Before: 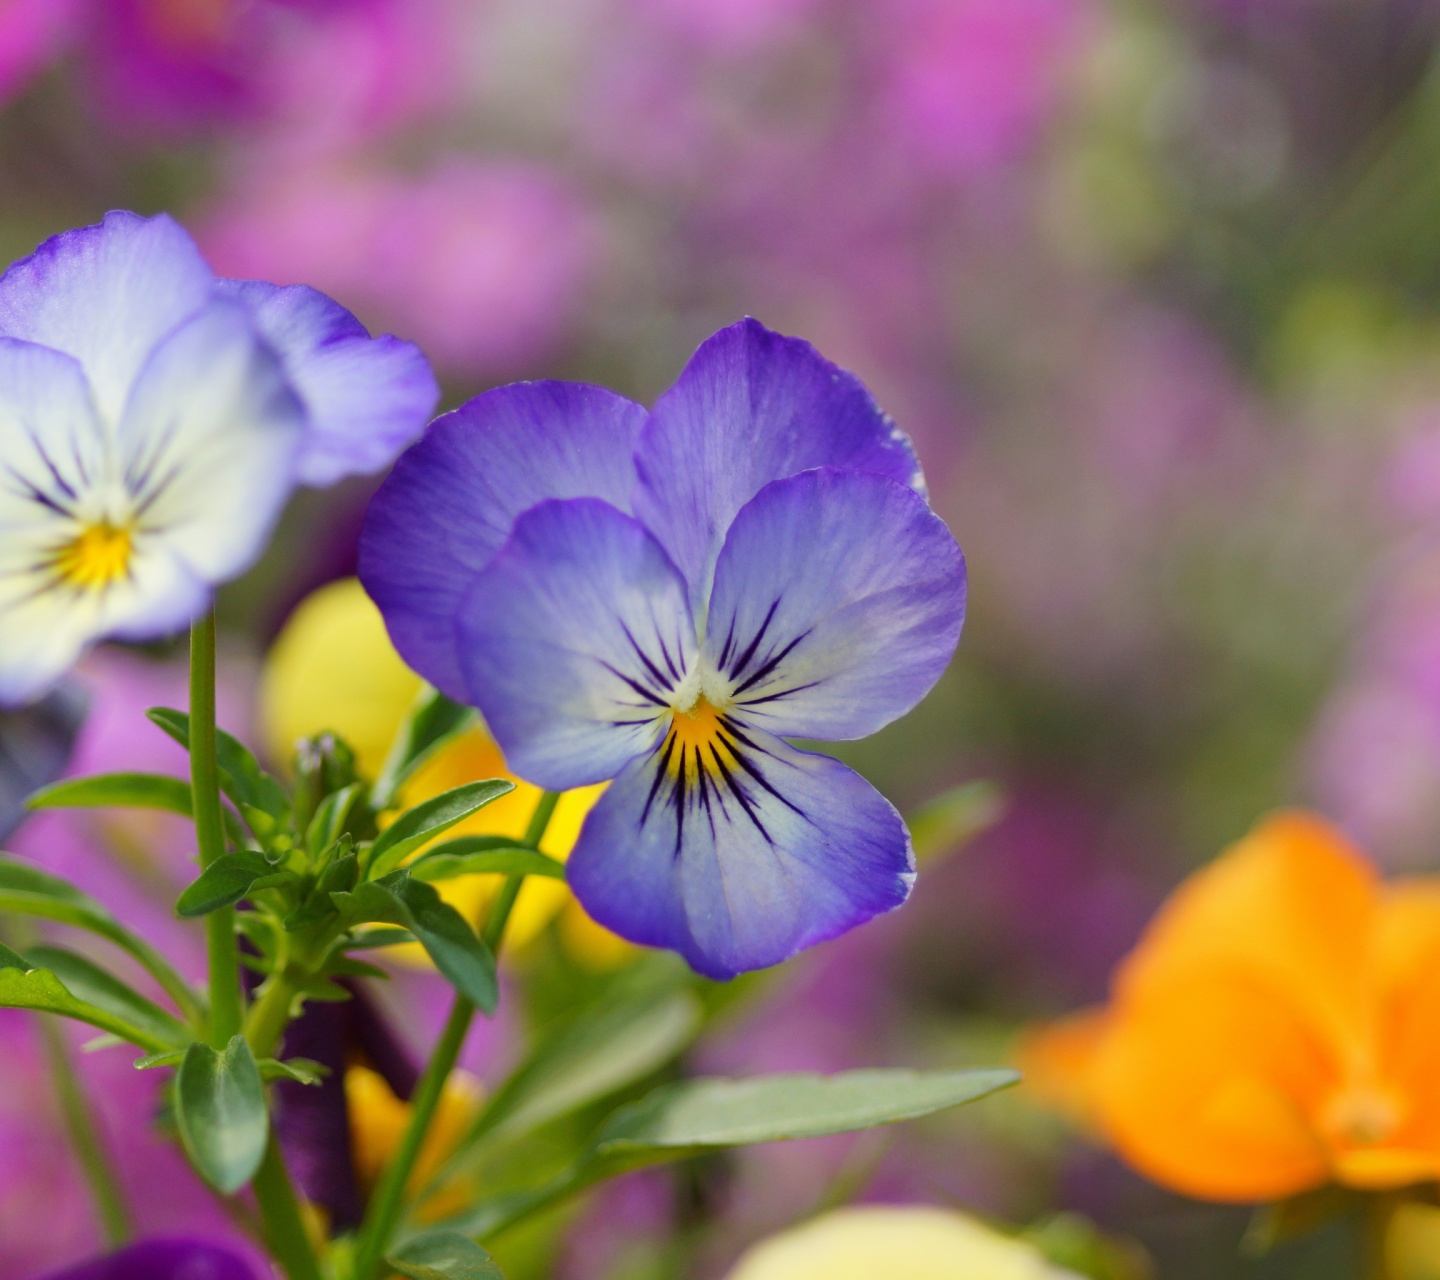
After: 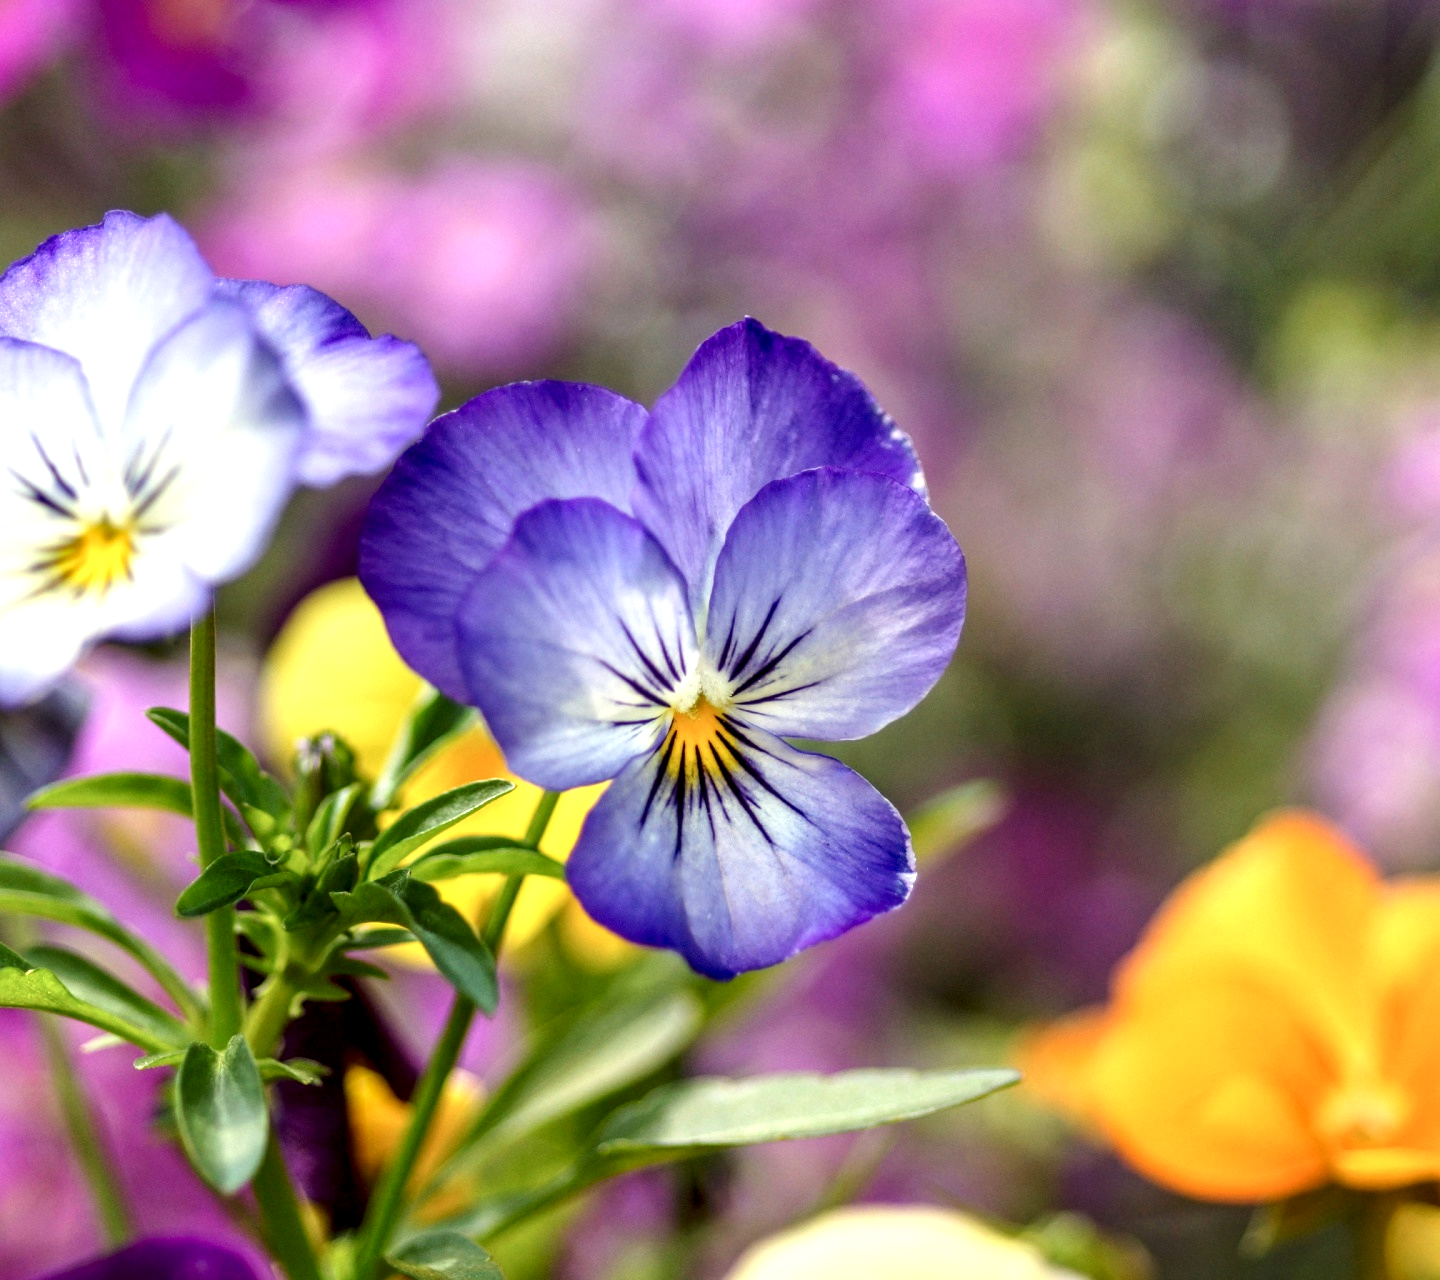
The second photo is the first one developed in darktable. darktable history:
exposure: exposure 0.405 EV, compensate highlight preservation false
local contrast: highlights 17%, detail 185%
